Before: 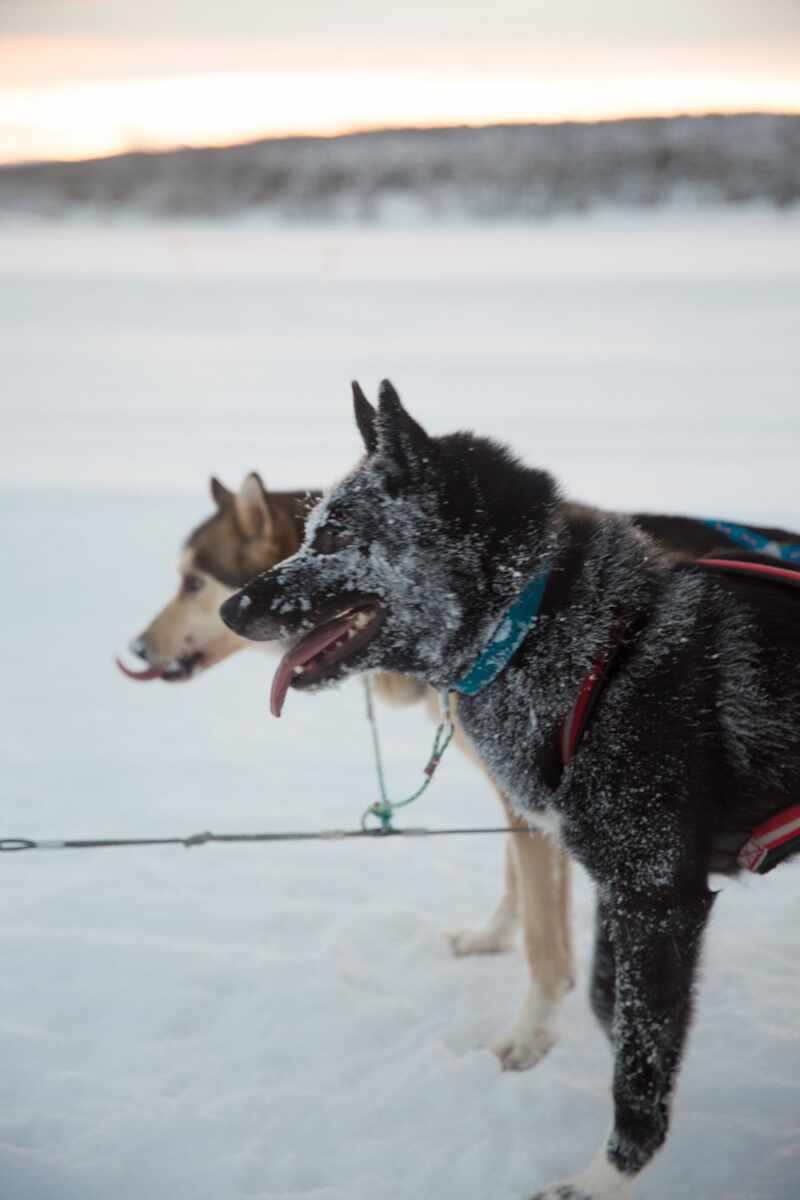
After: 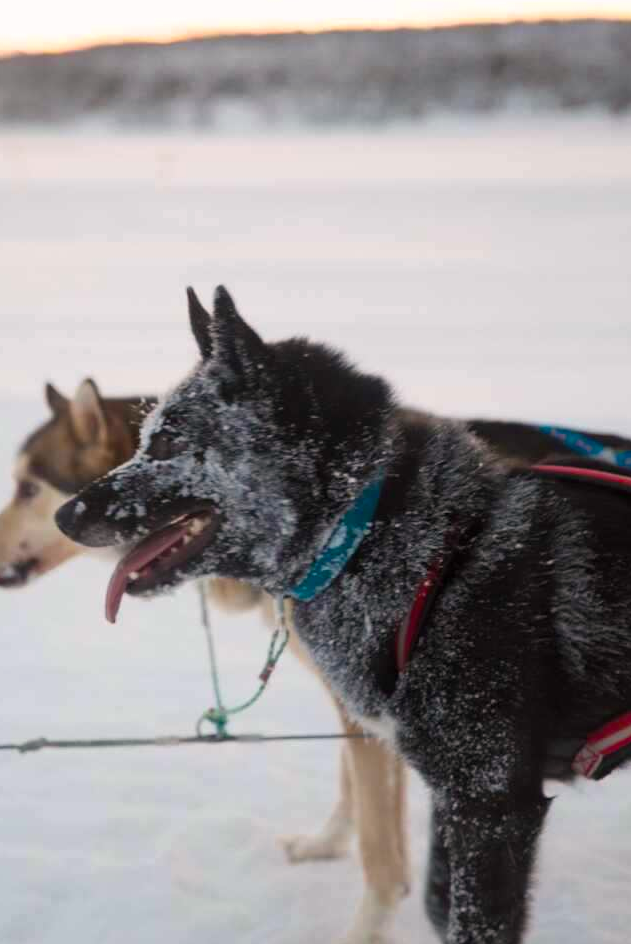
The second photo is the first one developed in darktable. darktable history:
crop and rotate: left 20.74%, top 7.912%, right 0.375%, bottom 13.378%
color correction: highlights a* 3.22, highlights b* 1.93, saturation 1.19
